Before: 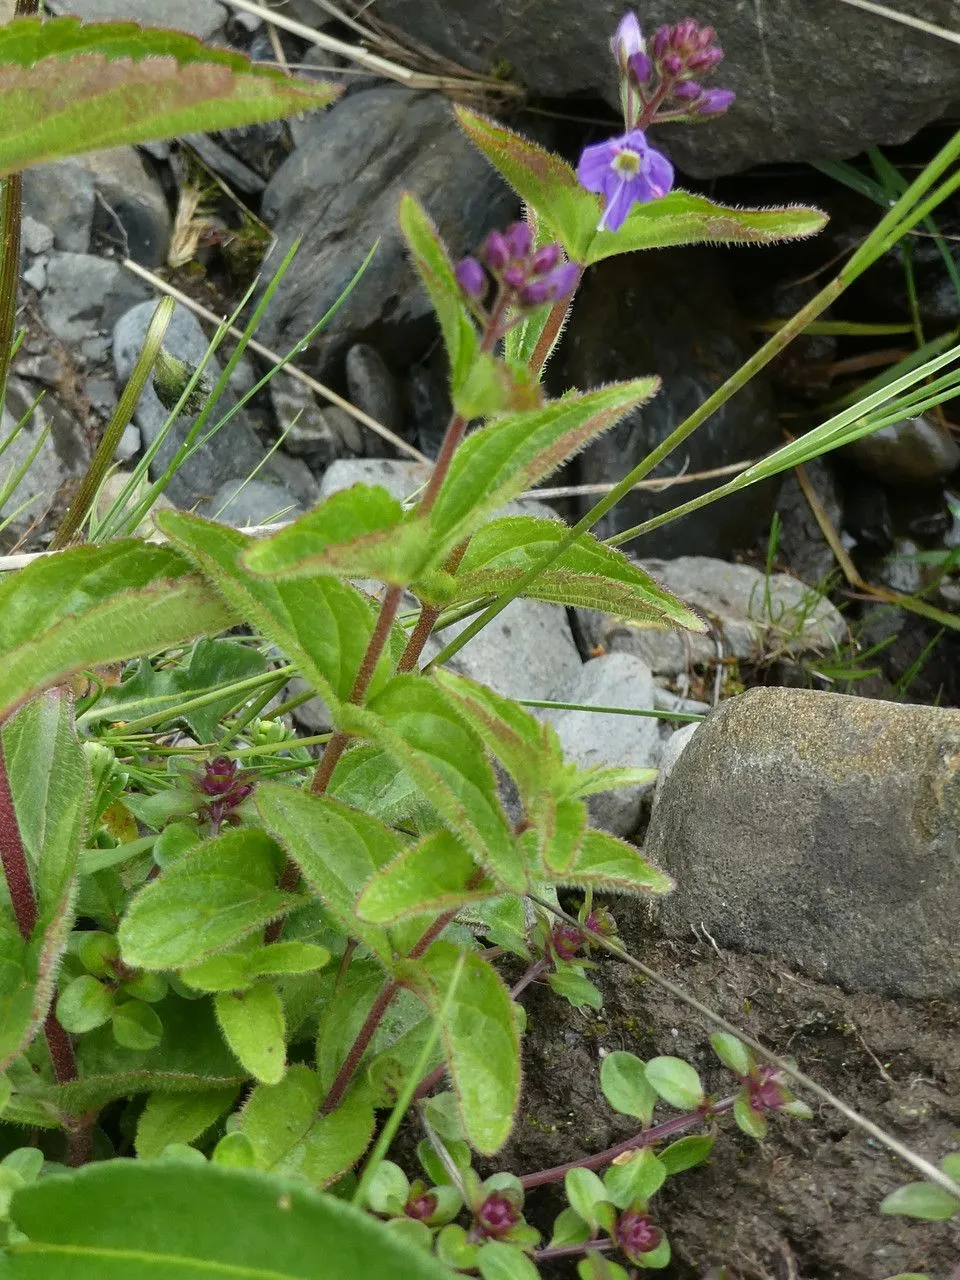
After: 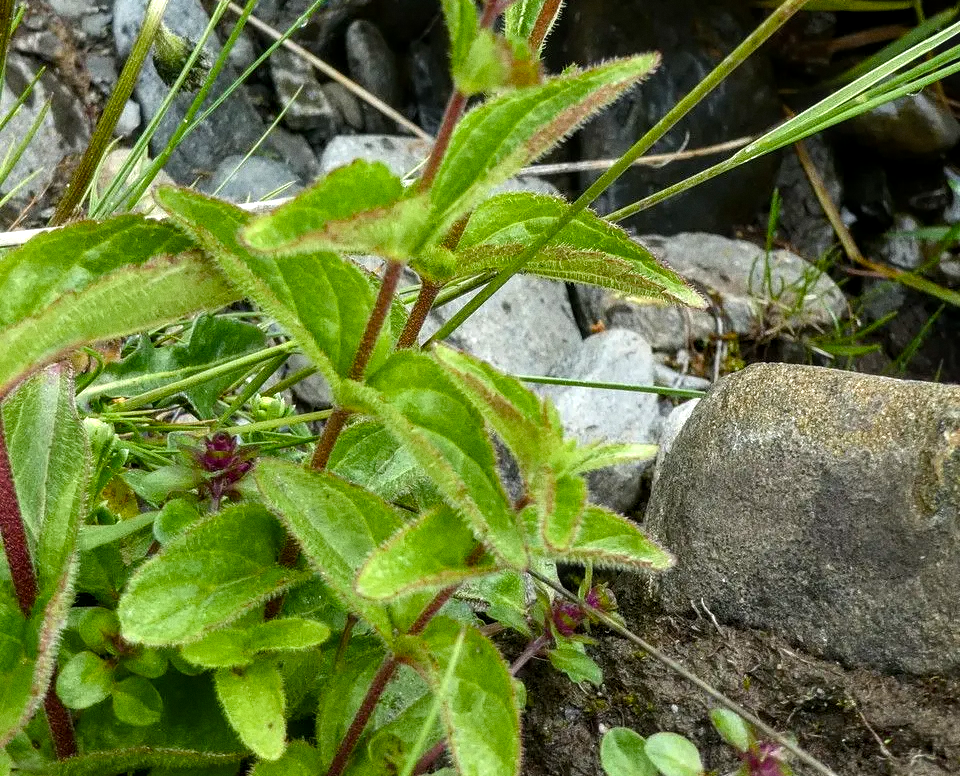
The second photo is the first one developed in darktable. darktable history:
local contrast: on, module defaults
grain: coarseness 0.09 ISO
crop and rotate: top 25.357%, bottom 13.942%
color balance rgb: shadows lift › luminance -20%, power › hue 72.24°, highlights gain › luminance 15%, global offset › hue 171.6°, perceptual saturation grading › global saturation 14.09%, perceptual saturation grading › highlights -25%, perceptual saturation grading › shadows 25%, global vibrance 25%, contrast 10%
